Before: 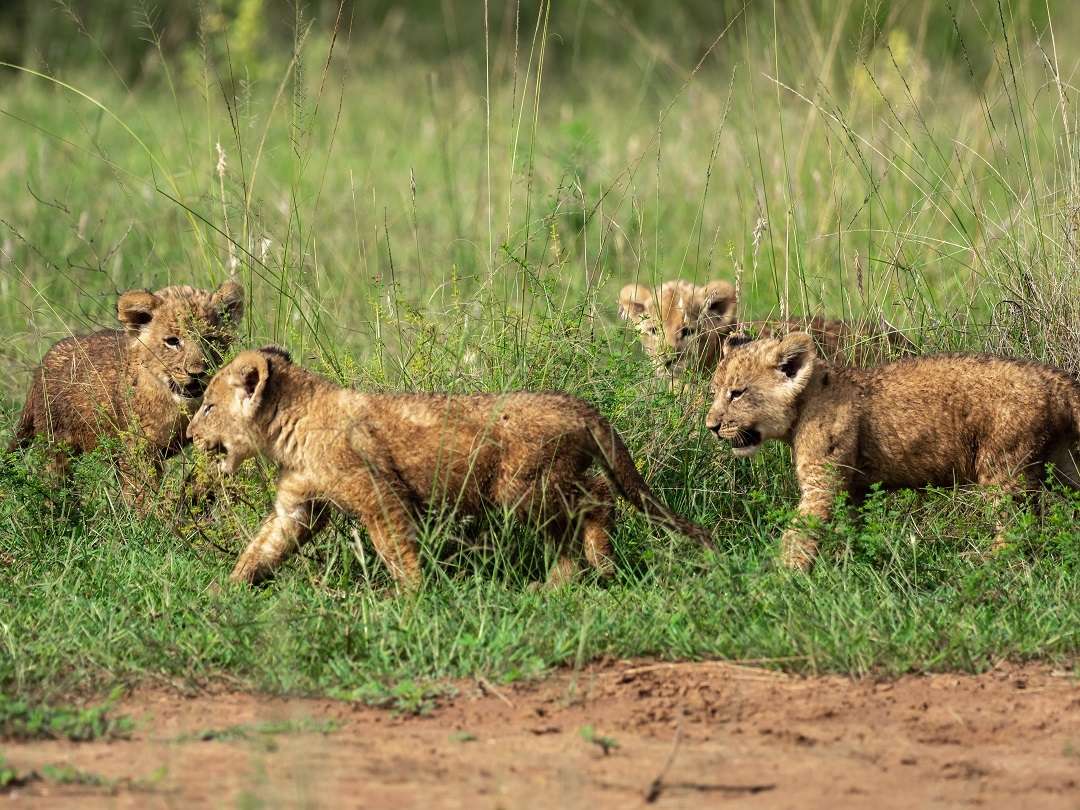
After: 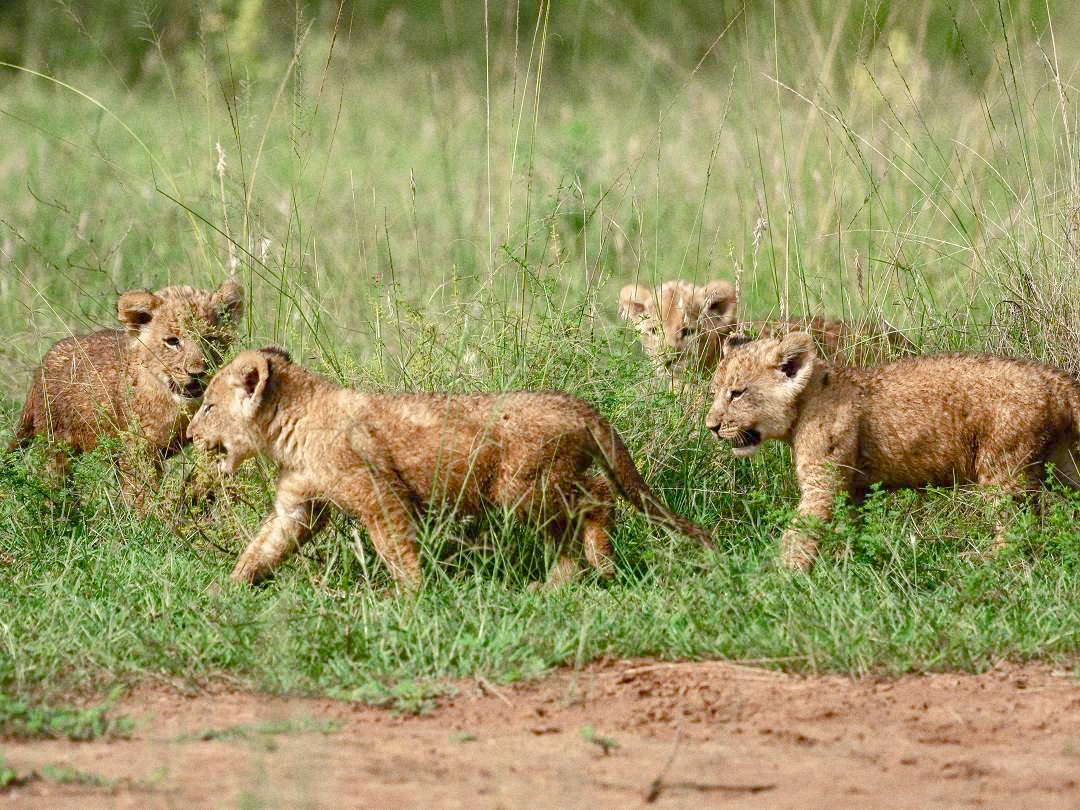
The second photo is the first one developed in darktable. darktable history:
local contrast: mode bilateral grid, contrast 10, coarseness 25, detail 110%, midtone range 0.2
color balance rgb: shadows lift › chroma 1%, shadows lift › hue 113°, highlights gain › chroma 0.2%, highlights gain › hue 333°, perceptual saturation grading › global saturation 20%, perceptual saturation grading › highlights -50%, perceptual saturation grading › shadows 25%, contrast -20%
grain: coarseness 22.88 ISO
exposure: exposure 0.6 EV, compensate highlight preservation false
